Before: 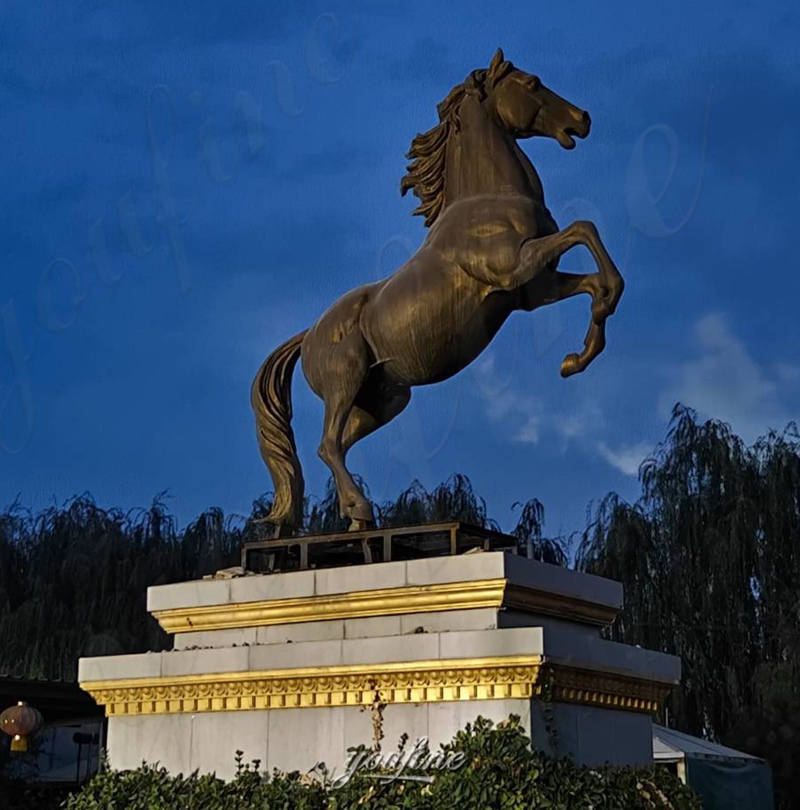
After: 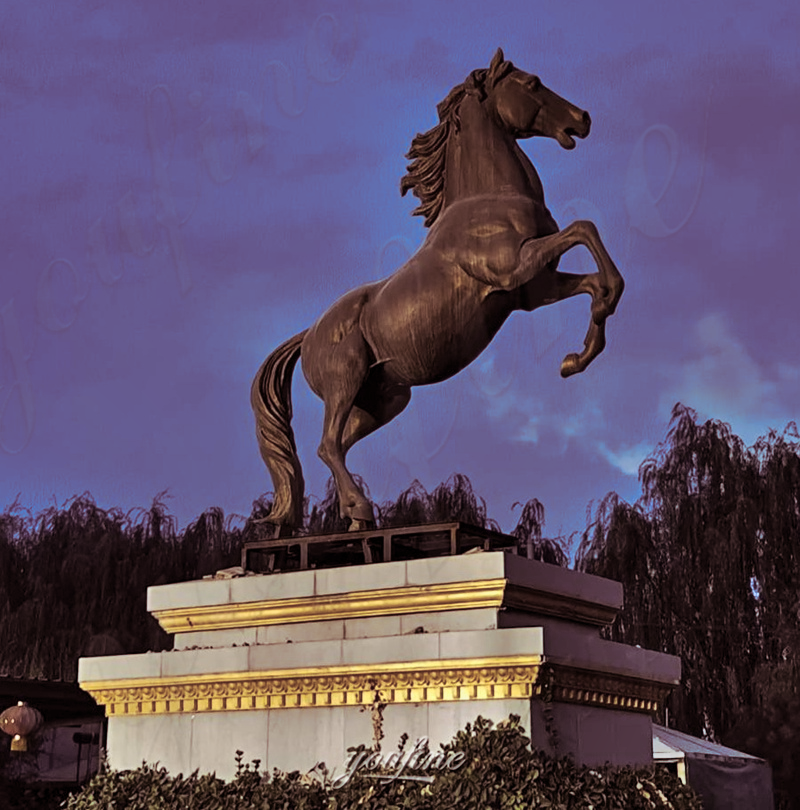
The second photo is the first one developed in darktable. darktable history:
shadows and highlights: soften with gaussian
split-toning: shadows › saturation 0.41, highlights › saturation 0, compress 33.55%
